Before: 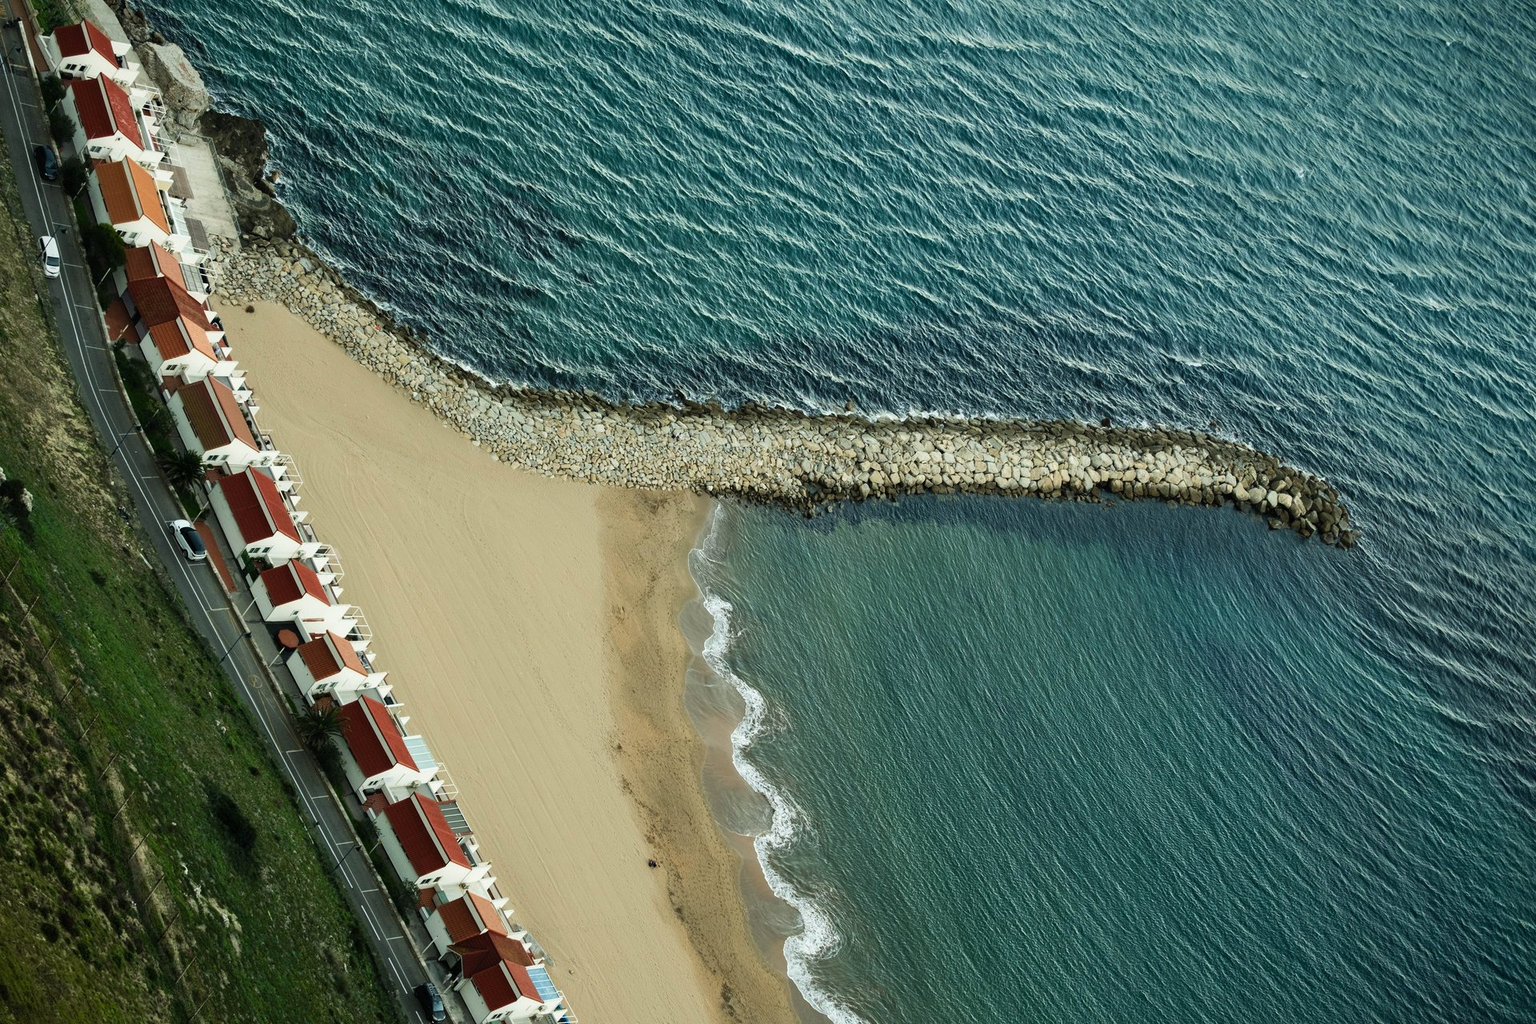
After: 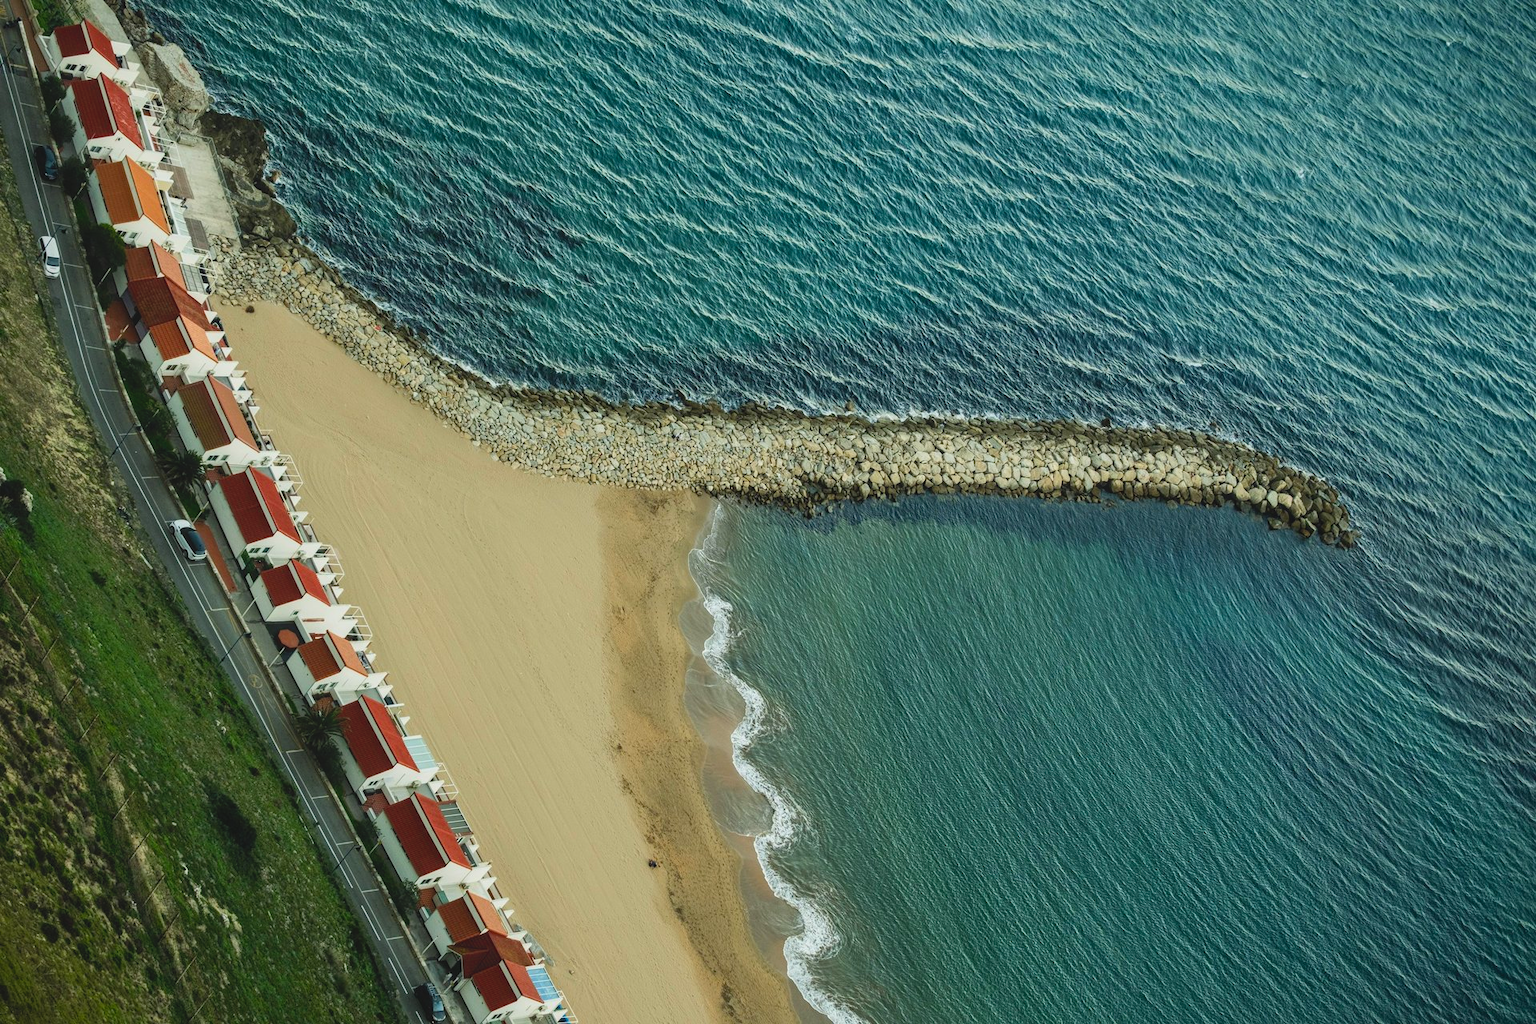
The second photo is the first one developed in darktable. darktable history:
contrast brightness saturation: contrast -0.194, saturation 0.186
local contrast: on, module defaults
